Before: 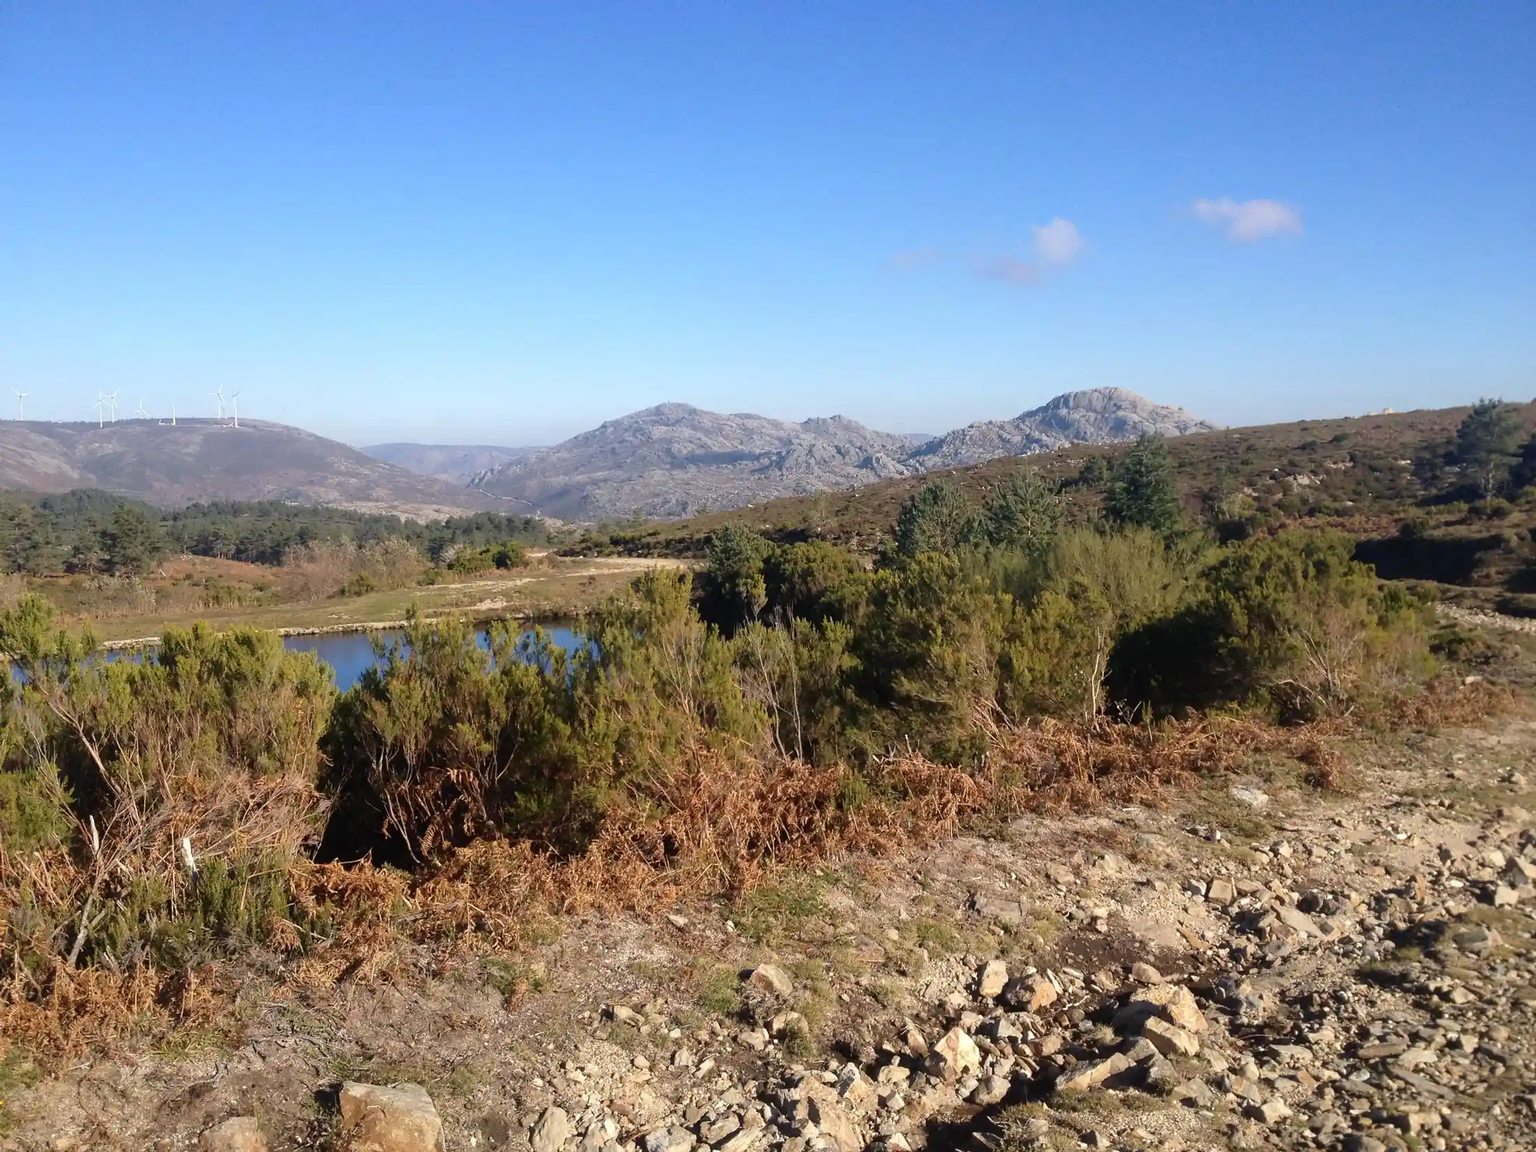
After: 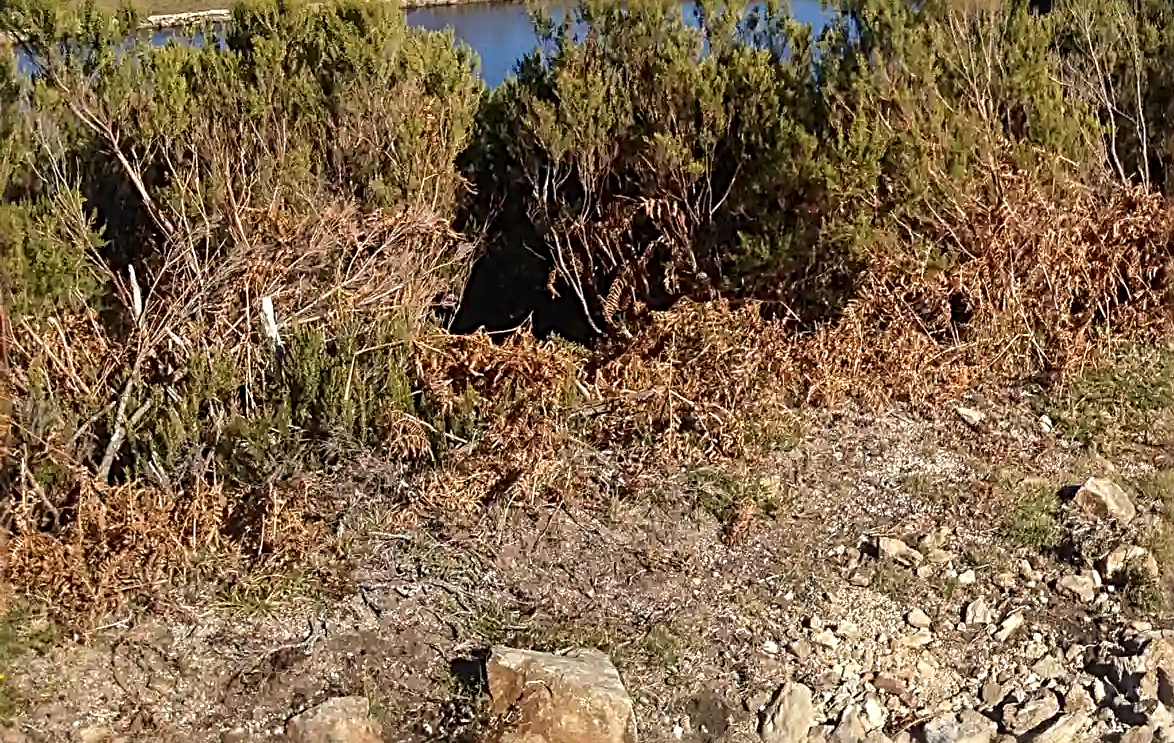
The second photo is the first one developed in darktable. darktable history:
crop and rotate: top 54.778%, right 46.61%, bottom 0.159%
local contrast: on, module defaults
sharpen: radius 3.69, amount 0.928
